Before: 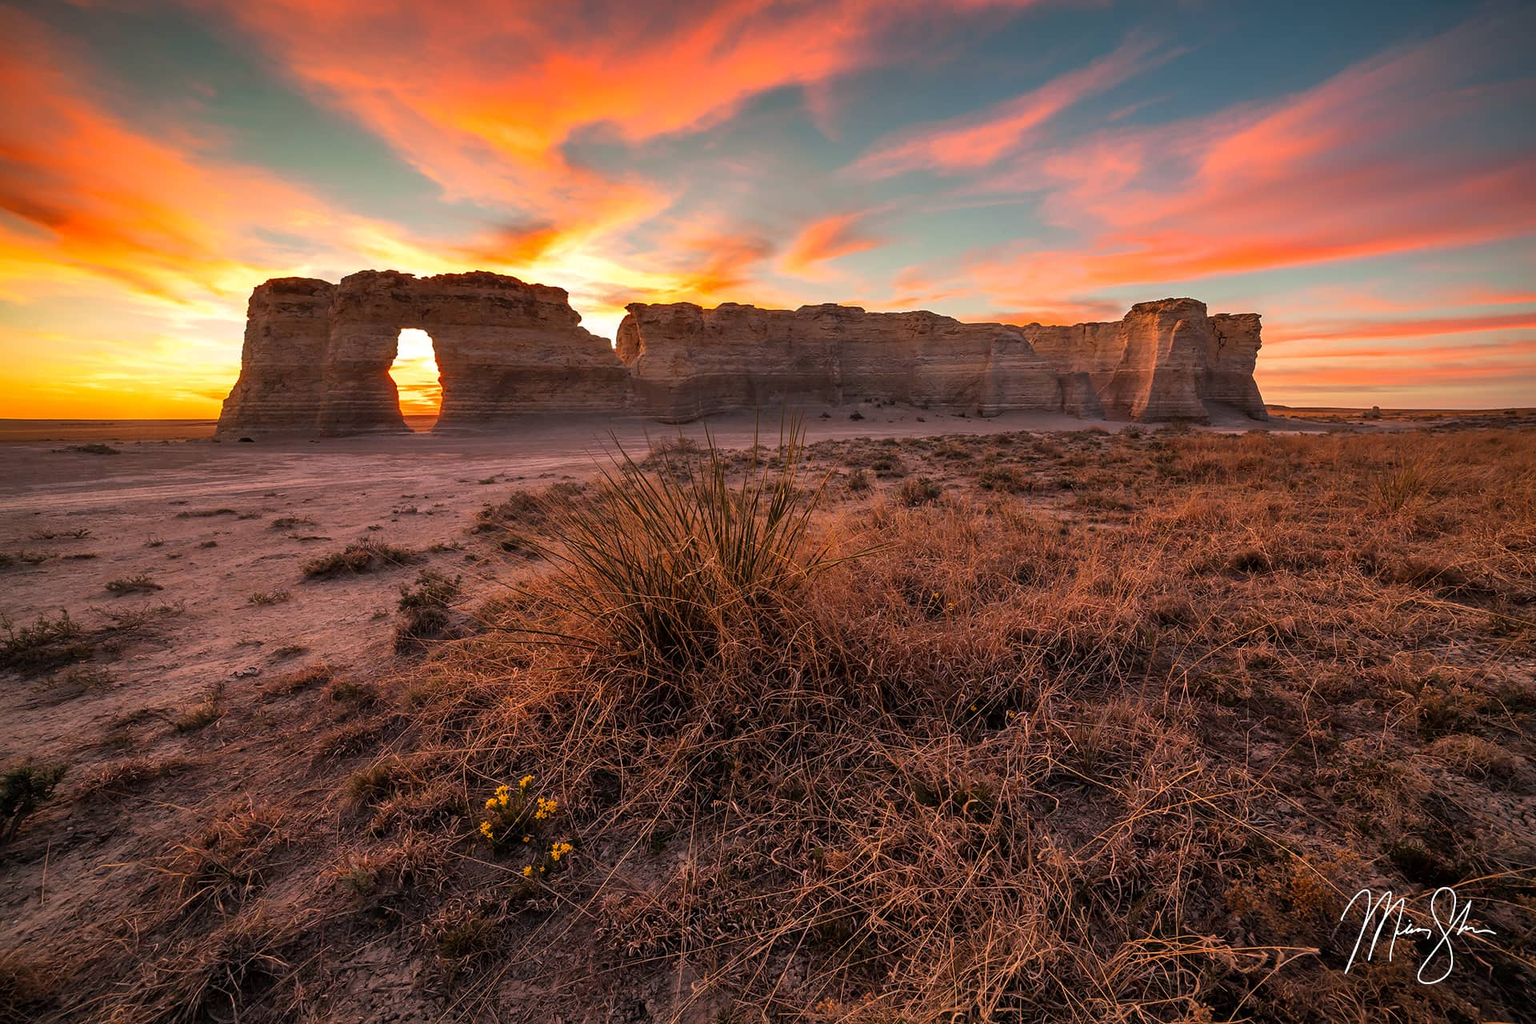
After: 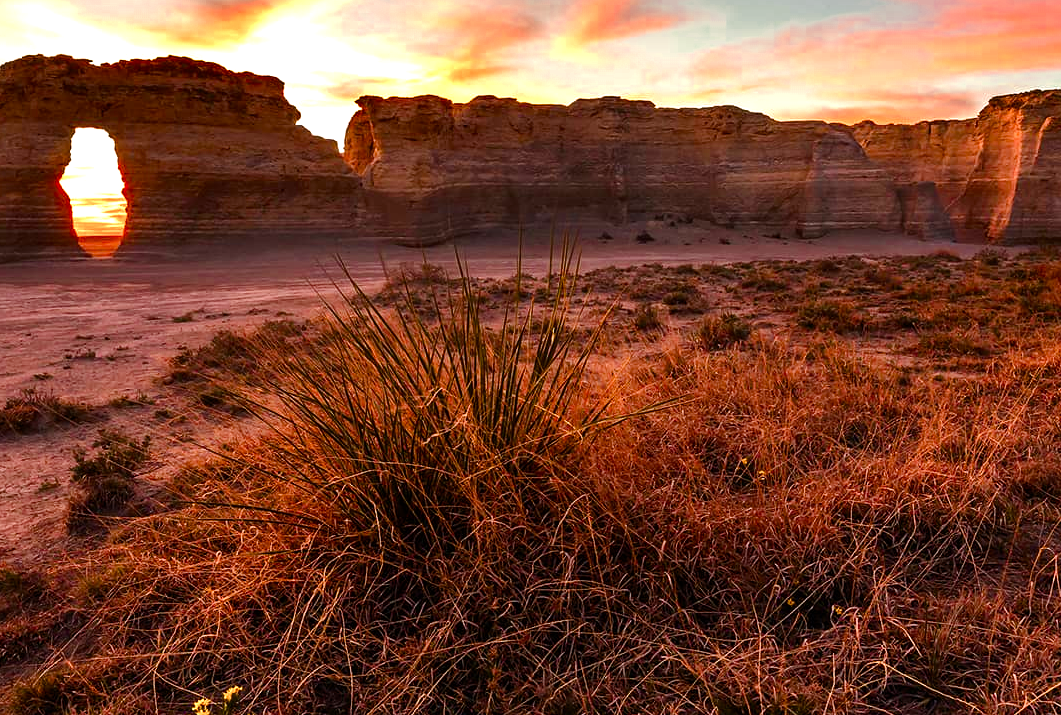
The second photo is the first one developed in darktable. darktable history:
crop and rotate: left 22.217%, top 22.119%, right 22.484%, bottom 21.99%
color balance rgb: perceptual saturation grading › global saturation 25.82%, perceptual saturation grading › highlights -50.522%, perceptual saturation grading › shadows 30.852%
tone equalizer: -8 EV -0.776 EV, -7 EV -0.729 EV, -6 EV -0.595 EV, -5 EV -0.407 EV, -3 EV 0.389 EV, -2 EV 0.6 EV, -1 EV 0.678 EV, +0 EV 0.779 EV, edges refinement/feathering 500, mask exposure compensation -1.57 EV, preserve details no
color zones: curves: ch0 [(0.004, 0.305) (0.261, 0.623) (0.389, 0.399) (0.708, 0.571) (0.947, 0.34)]; ch1 [(0.025, 0.645) (0.229, 0.584) (0.326, 0.551) (0.484, 0.262) (0.757, 0.643)]
